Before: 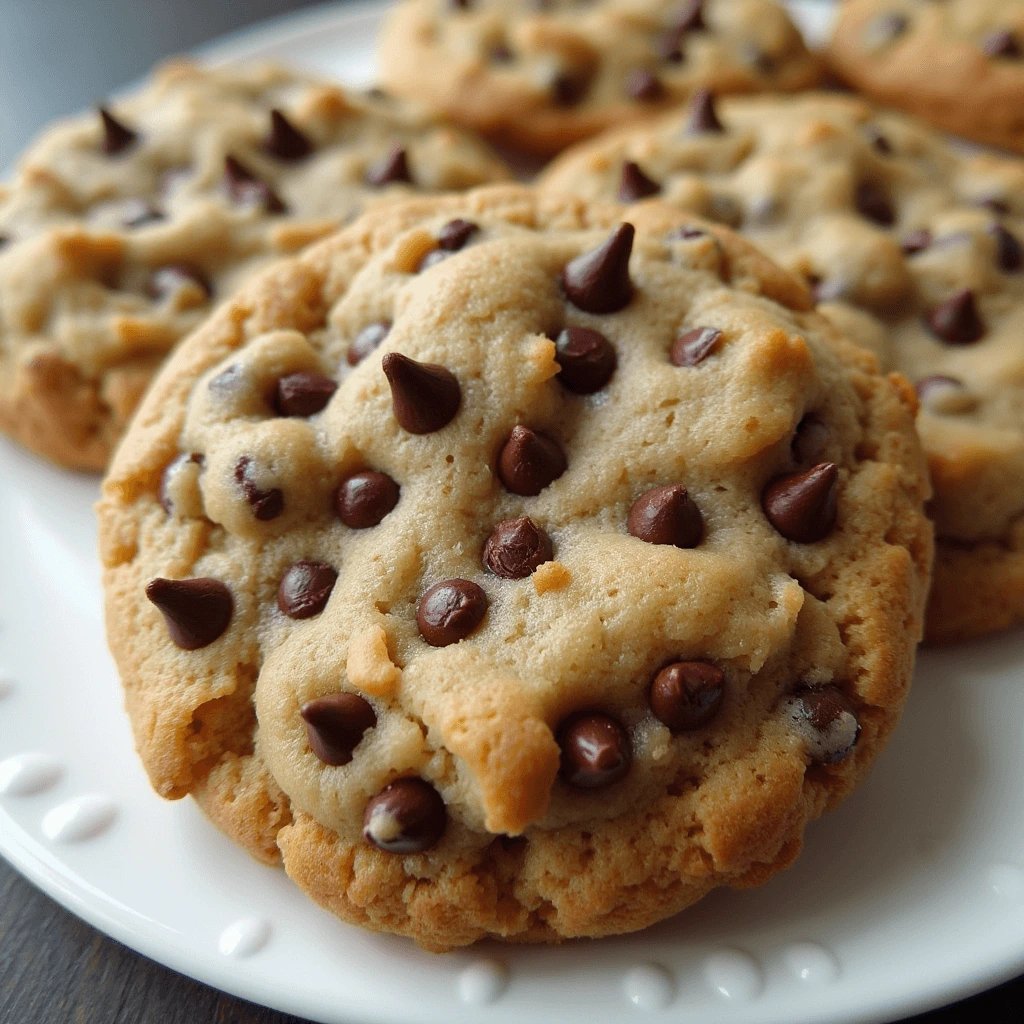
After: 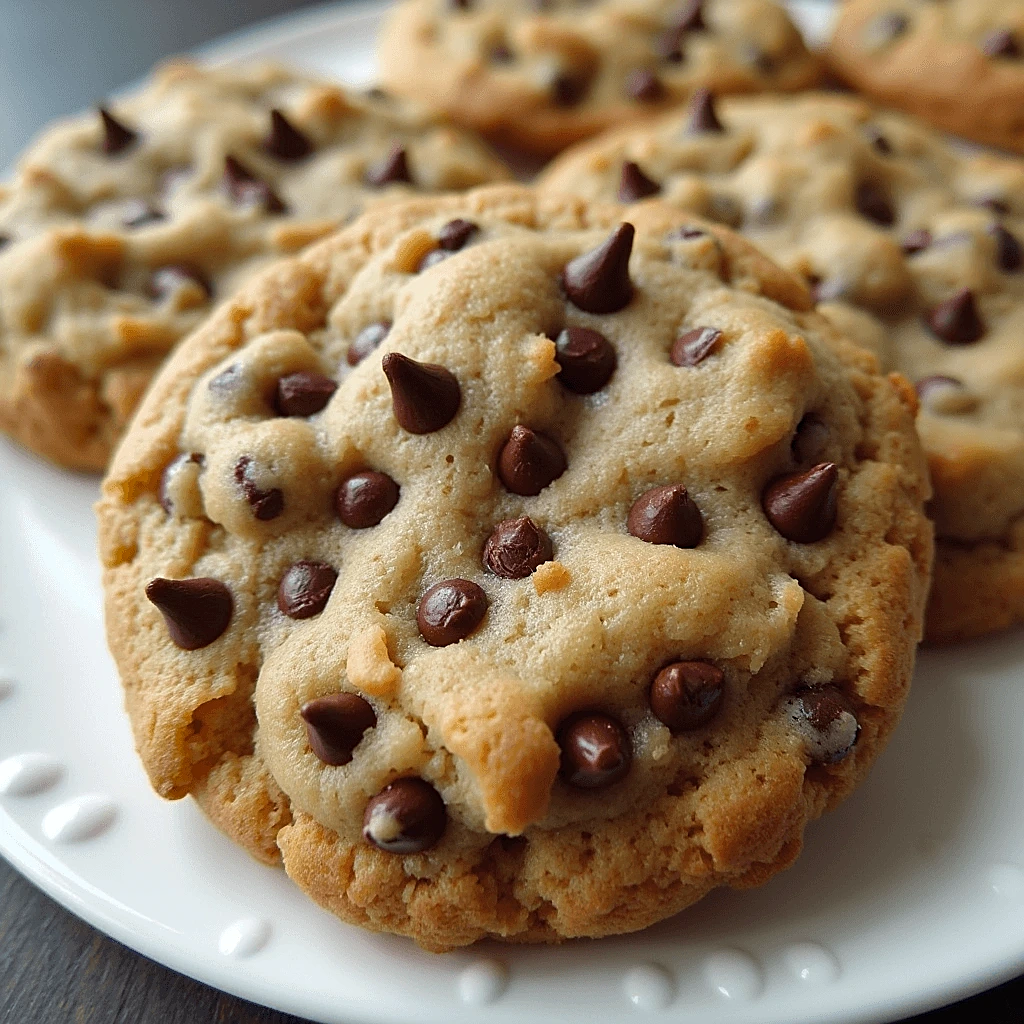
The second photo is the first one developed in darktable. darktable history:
sharpen: on, module defaults
shadows and highlights: shadows 12, white point adjustment 1.2, soften with gaussian
